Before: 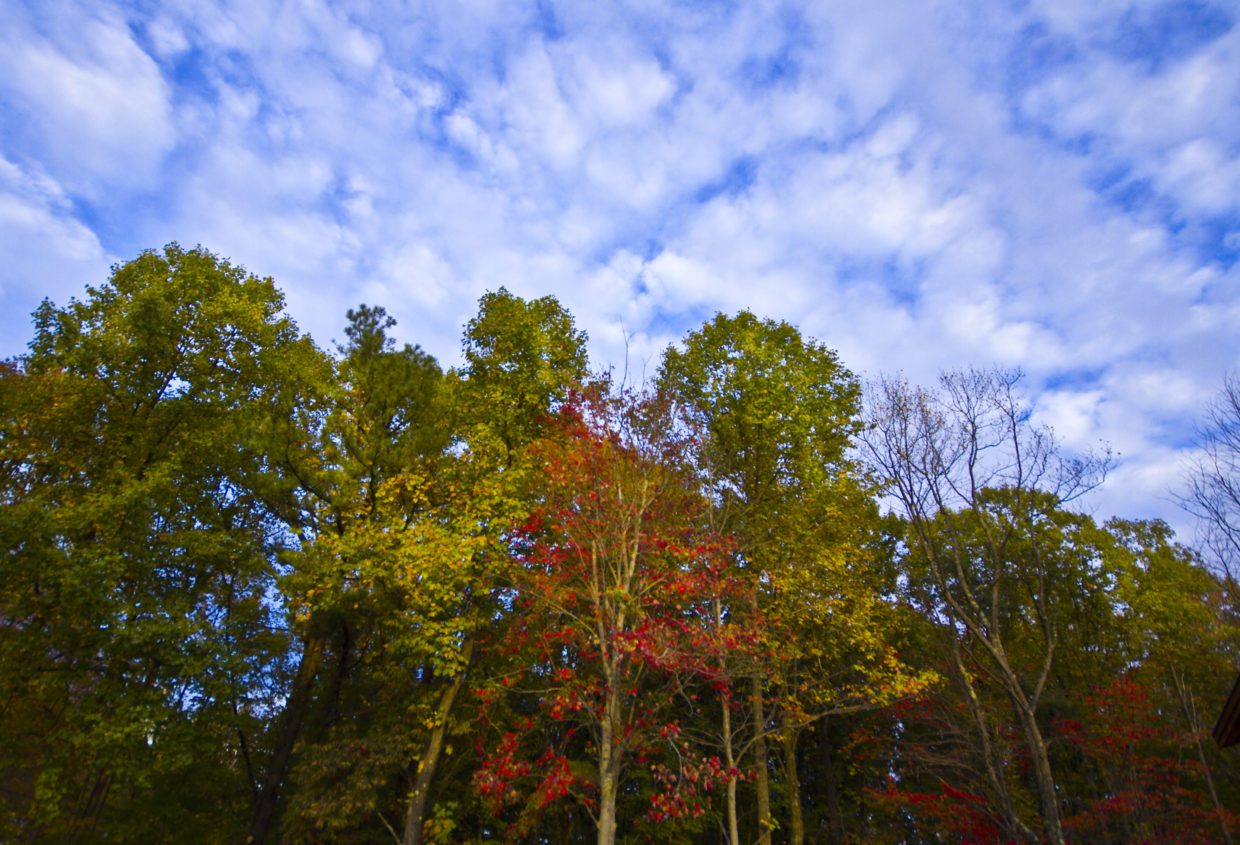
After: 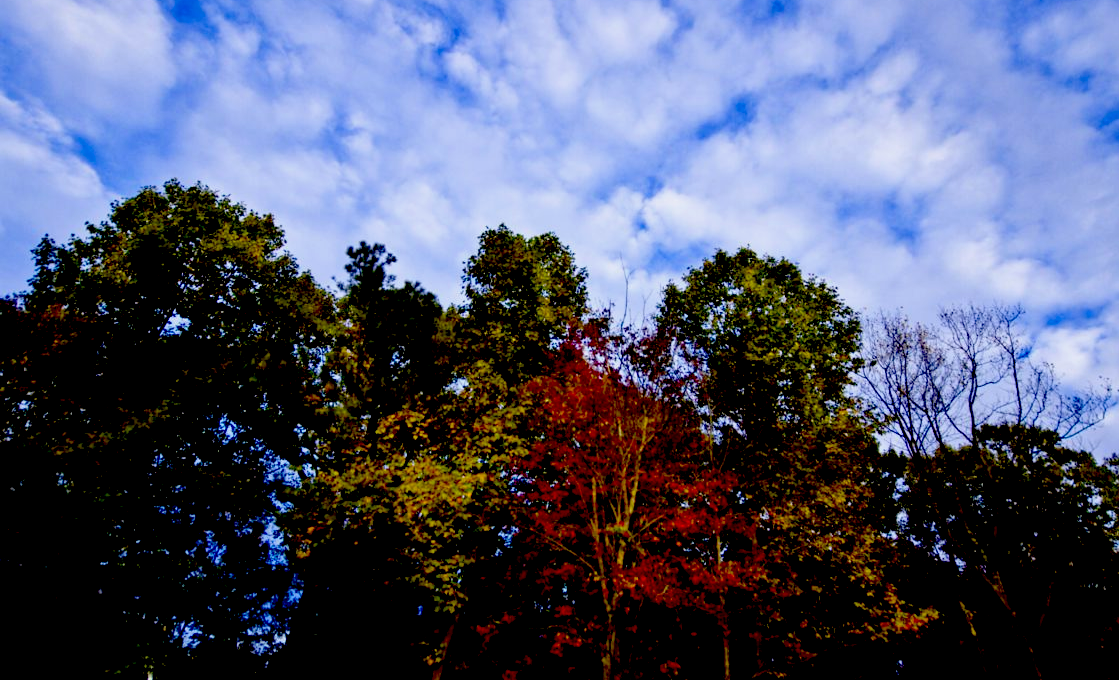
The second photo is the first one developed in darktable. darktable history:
exposure: black level correction 0.1, exposure -0.092 EV, compensate highlight preservation false
crop: top 7.49%, right 9.717%, bottom 11.943%
